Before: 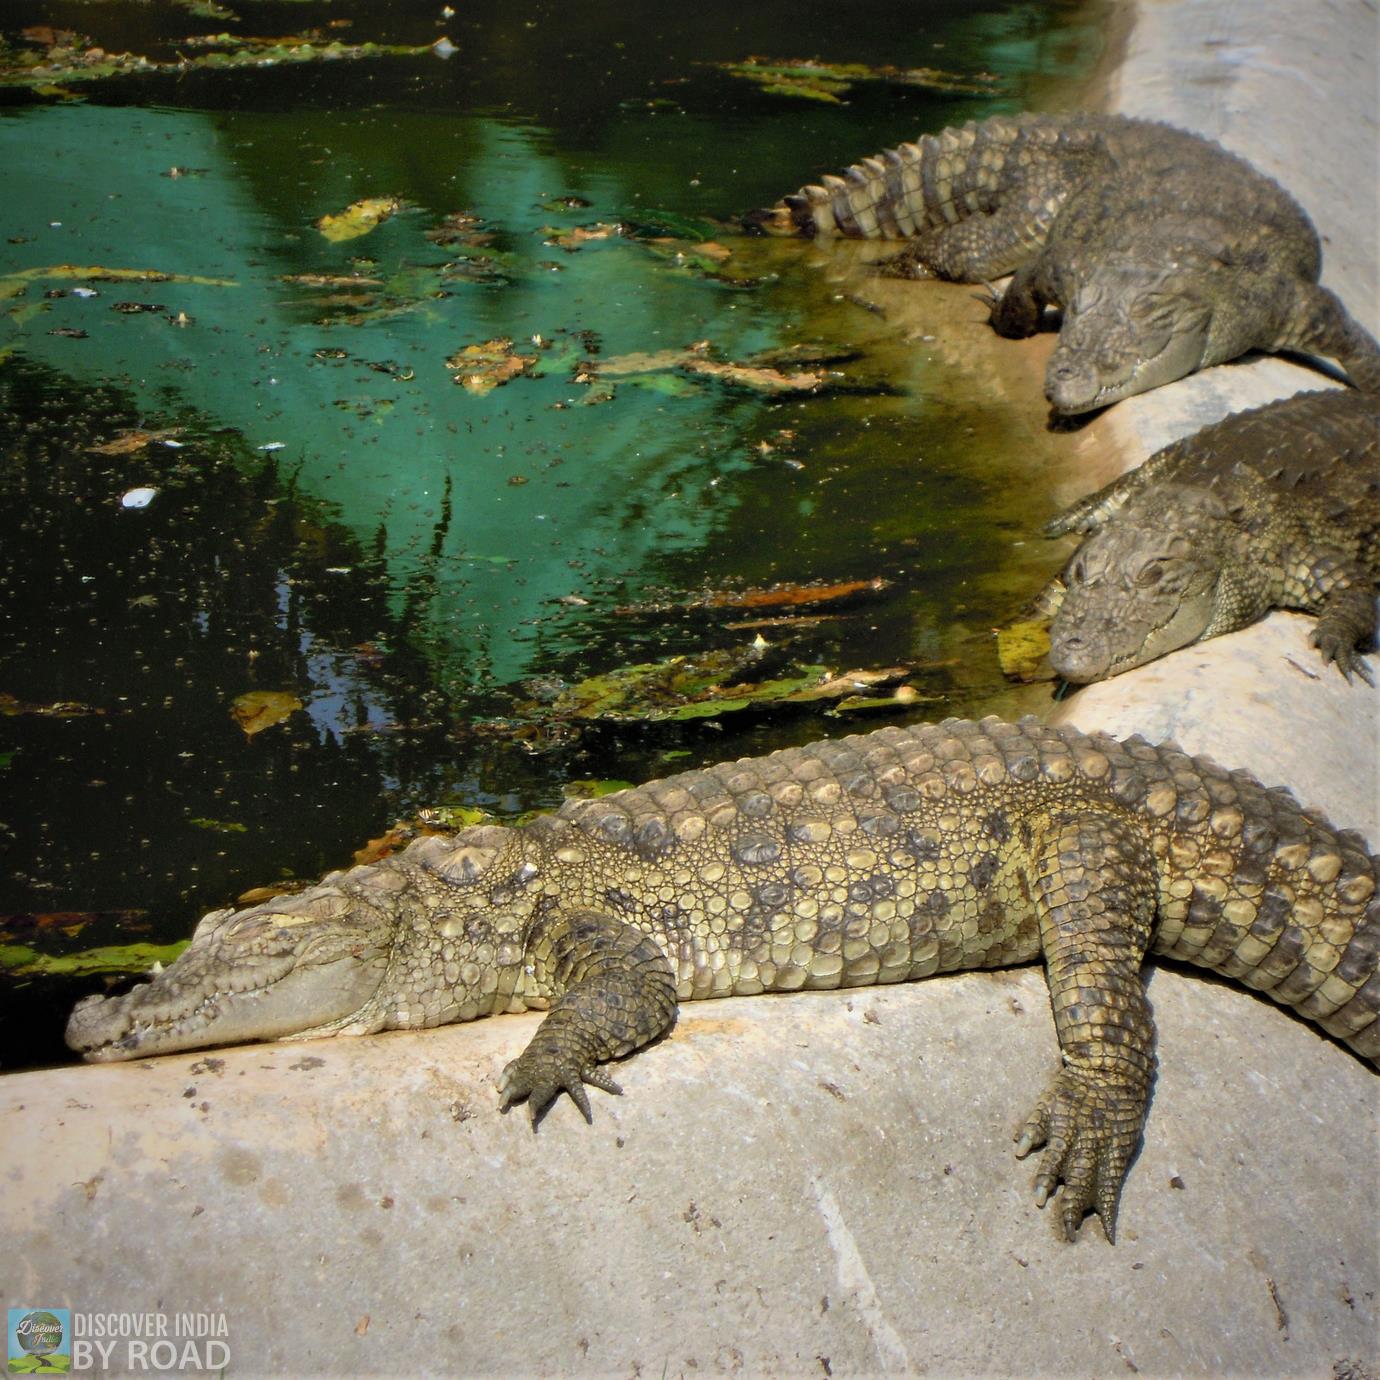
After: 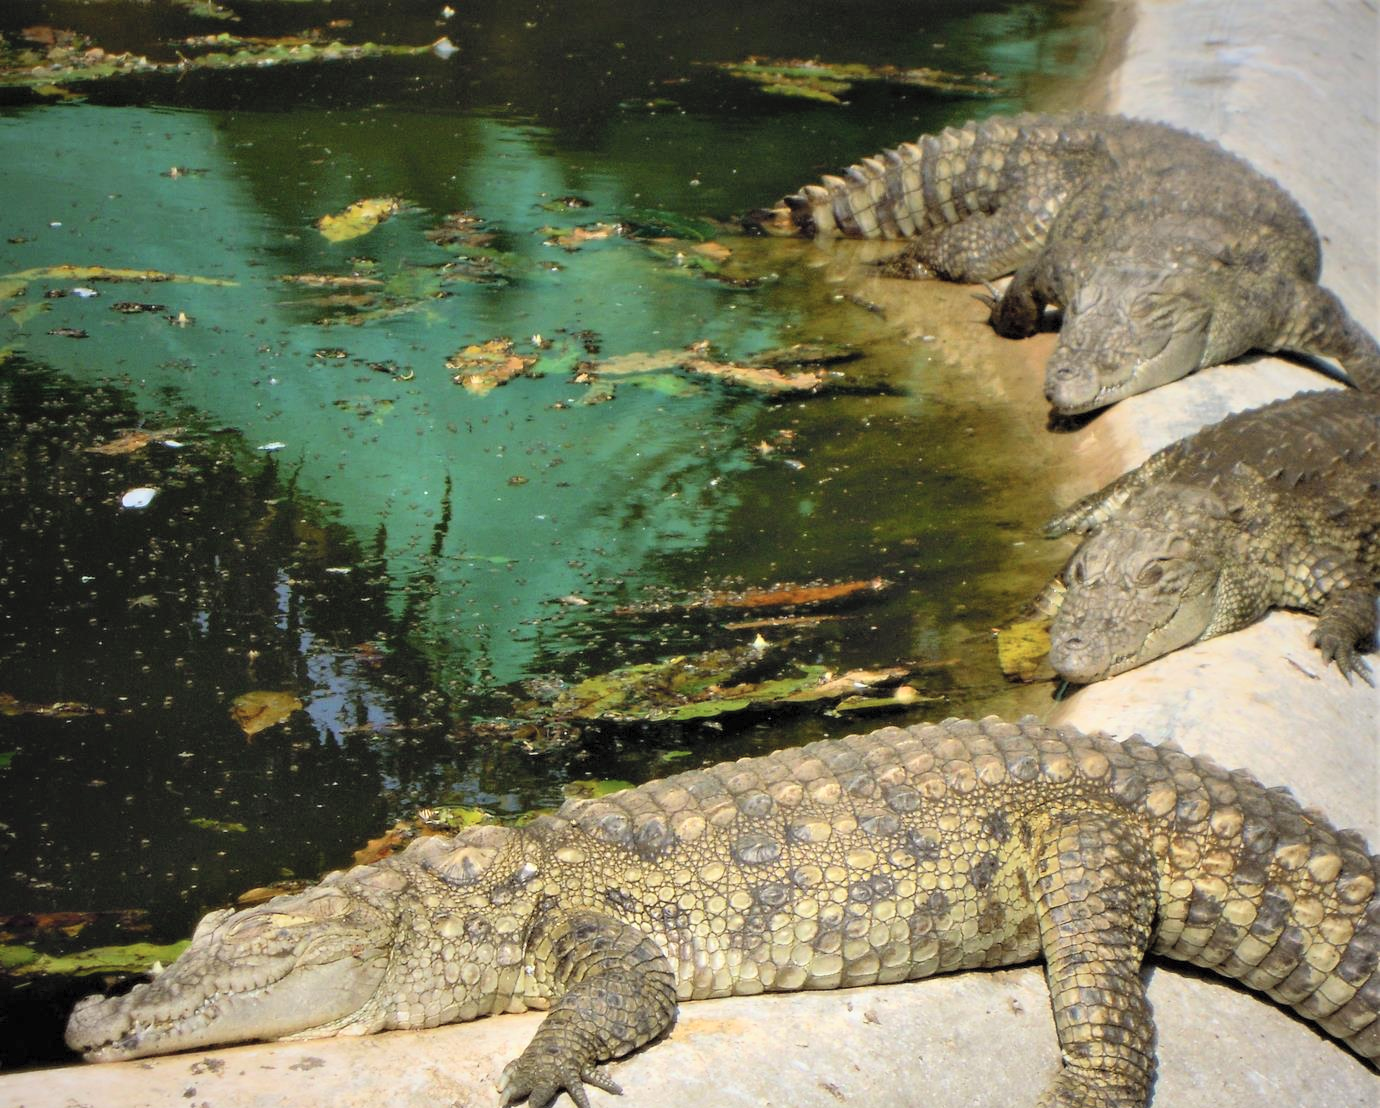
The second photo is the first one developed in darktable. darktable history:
crop: bottom 19.644%
contrast brightness saturation: contrast 0.14, brightness 0.21
